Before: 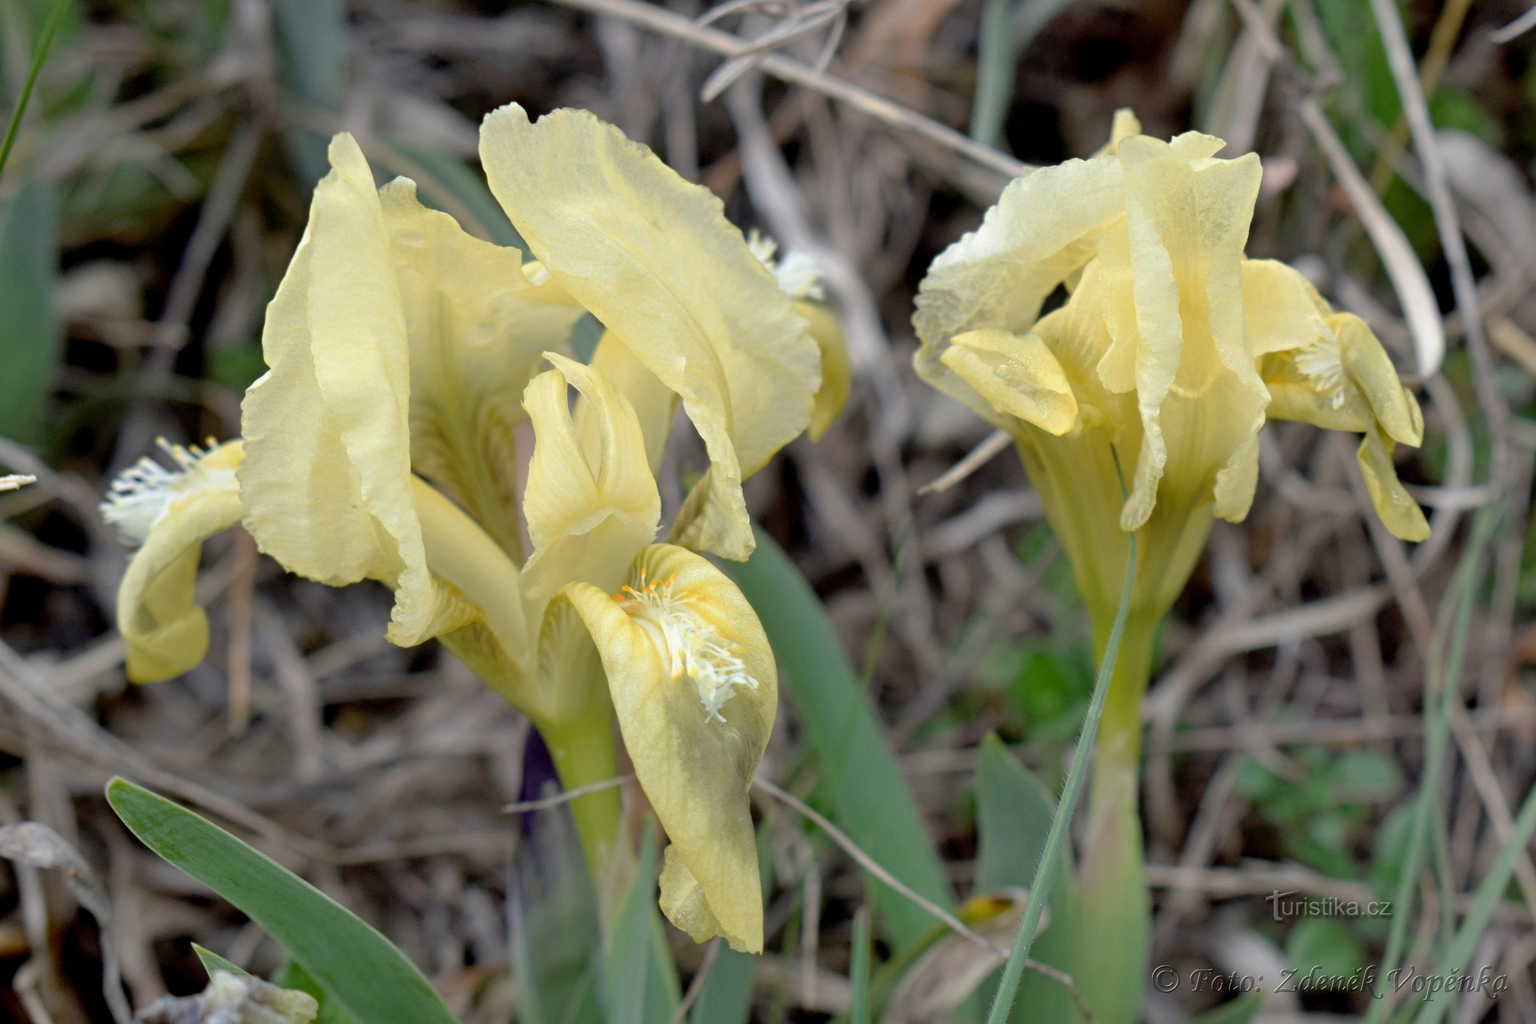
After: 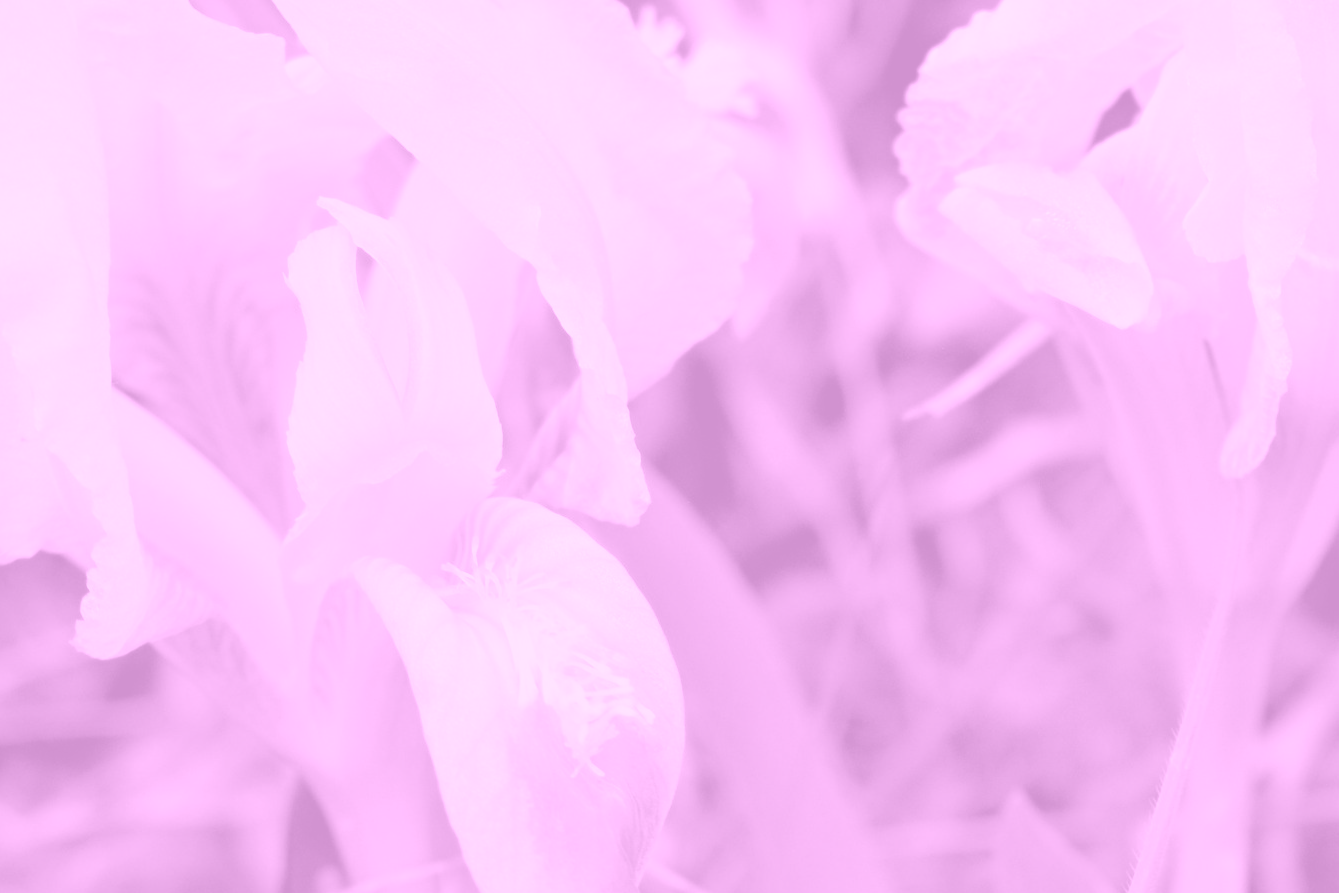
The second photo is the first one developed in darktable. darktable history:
contrast brightness saturation: contrast 0.14
crop and rotate: left 22.13%, top 22.054%, right 22.026%, bottom 22.102%
colorize: hue 331.2°, saturation 75%, source mix 30.28%, lightness 70.52%, version 1
